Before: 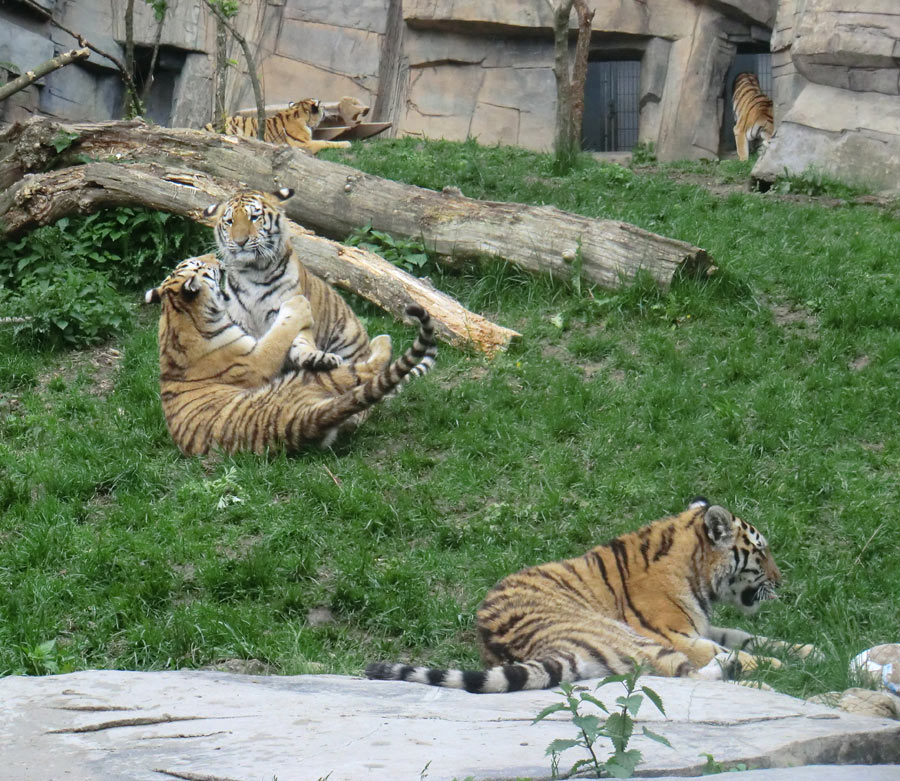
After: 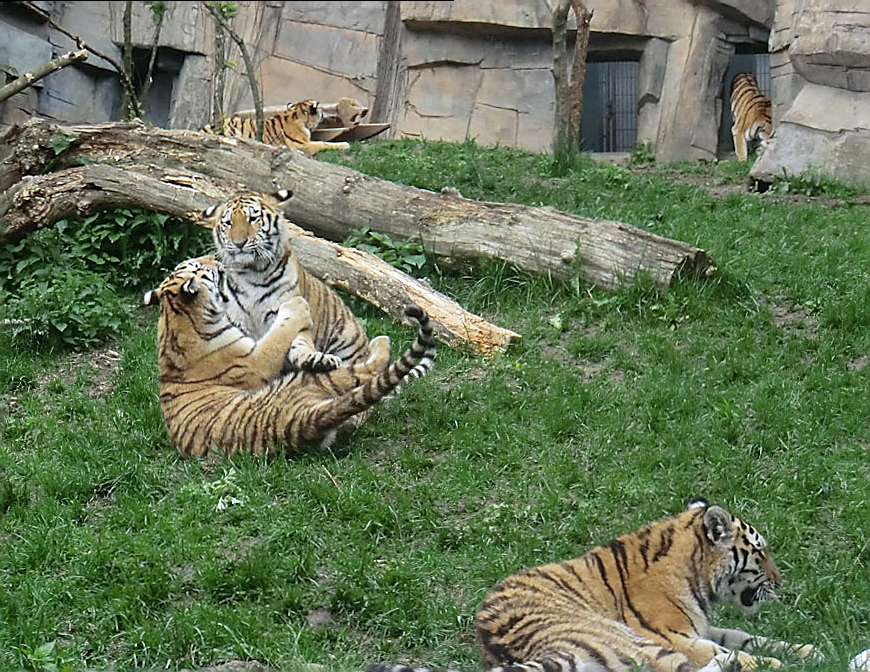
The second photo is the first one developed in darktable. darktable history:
crop and rotate: angle 0.129°, left 0.308%, right 3.213%, bottom 14.089%
sharpen: radius 1.411, amount 1.252, threshold 0.654
